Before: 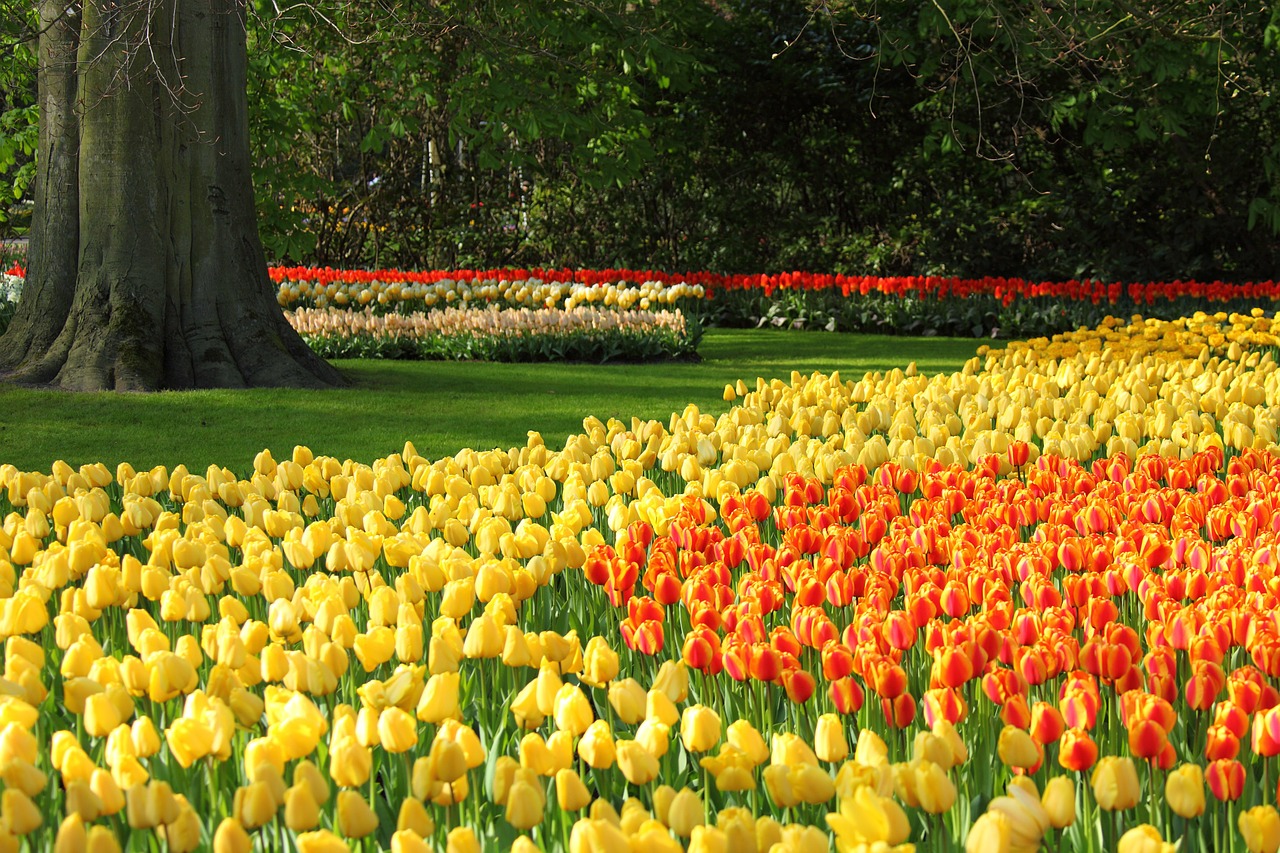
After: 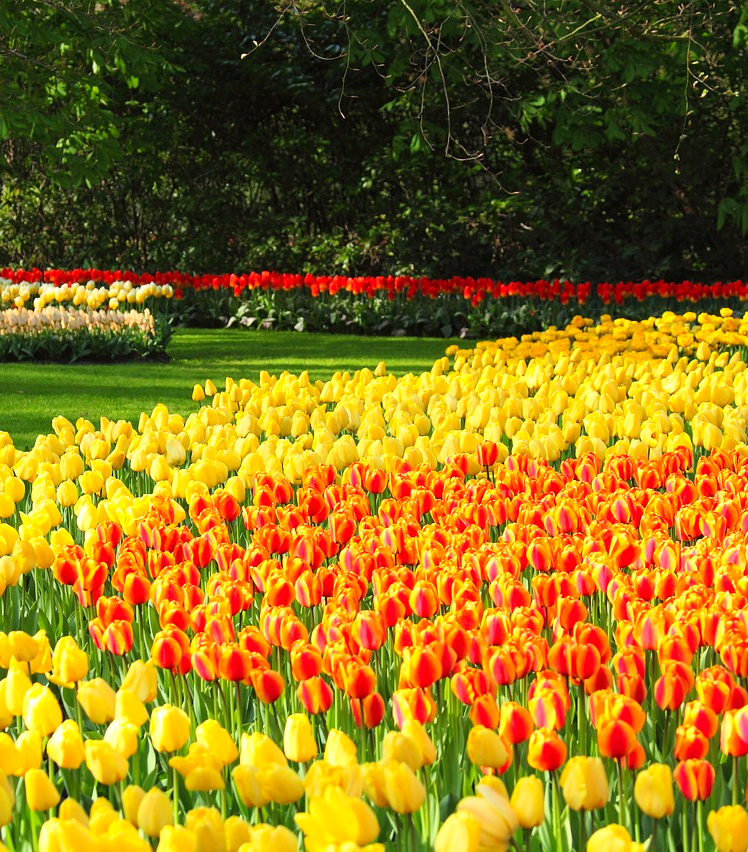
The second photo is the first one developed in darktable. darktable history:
crop: left 41.533%
contrast brightness saturation: contrast 0.204, brightness 0.166, saturation 0.221
